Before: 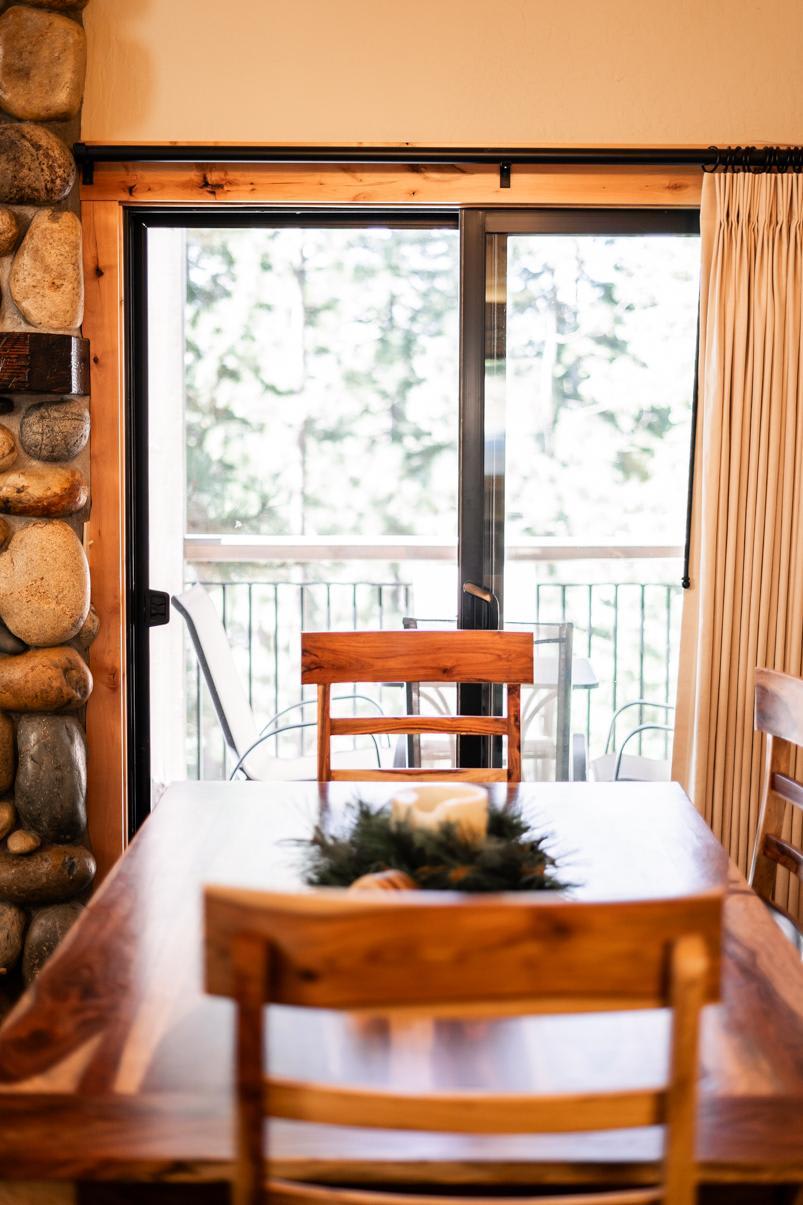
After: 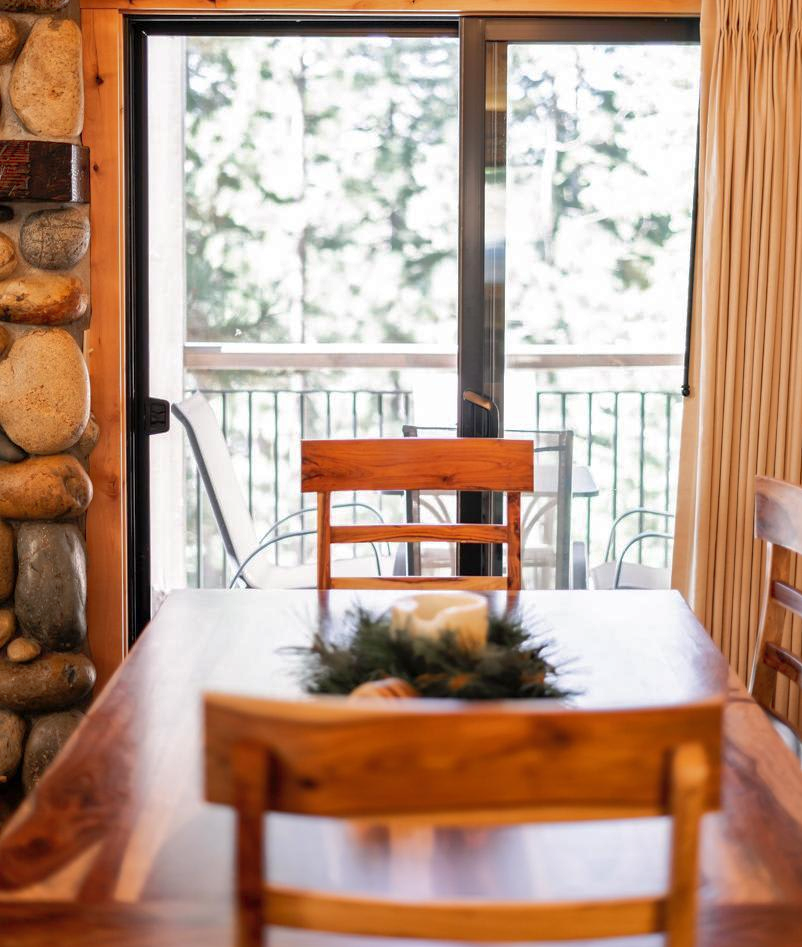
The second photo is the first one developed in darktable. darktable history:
crop and rotate: top 15.934%, bottom 5.436%
shadows and highlights: on, module defaults
